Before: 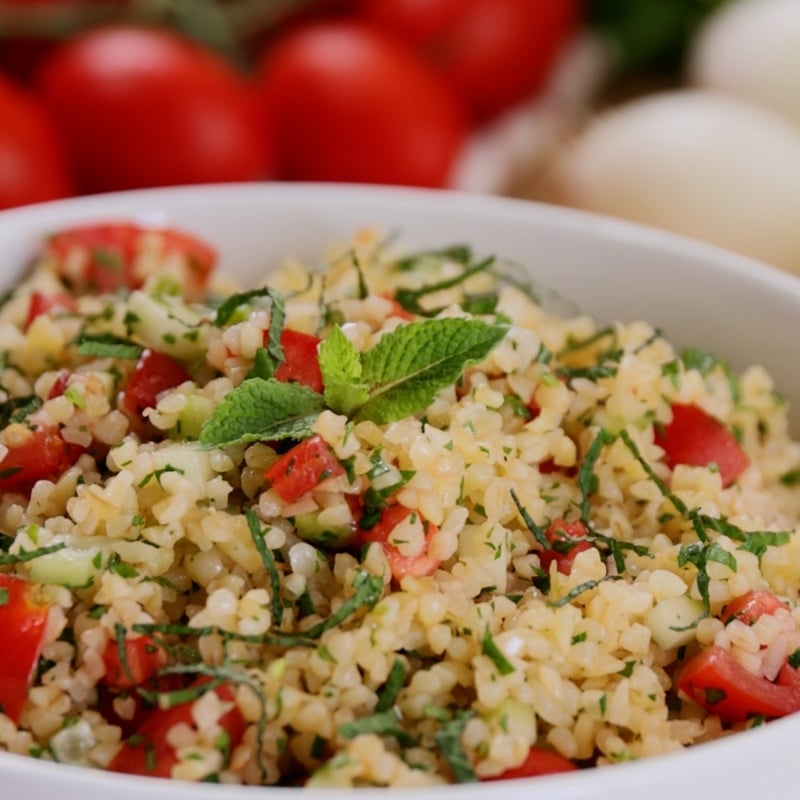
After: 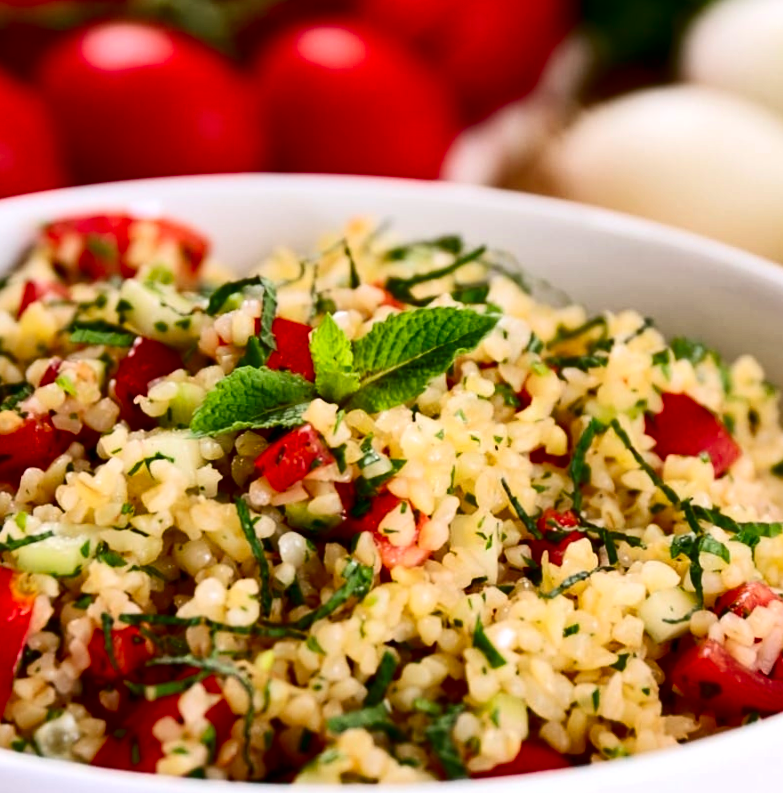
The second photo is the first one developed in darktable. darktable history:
contrast brightness saturation: contrast 0.22, brightness -0.19, saturation 0.24
exposure: exposure 0.559 EV, compensate highlight preservation false
shadows and highlights: low approximation 0.01, soften with gaussian
rotate and perspective: rotation 0.226°, lens shift (vertical) -0.042, crop left 0.023, crop right 0.982, crop top 0.006, crop bottom 0.994
